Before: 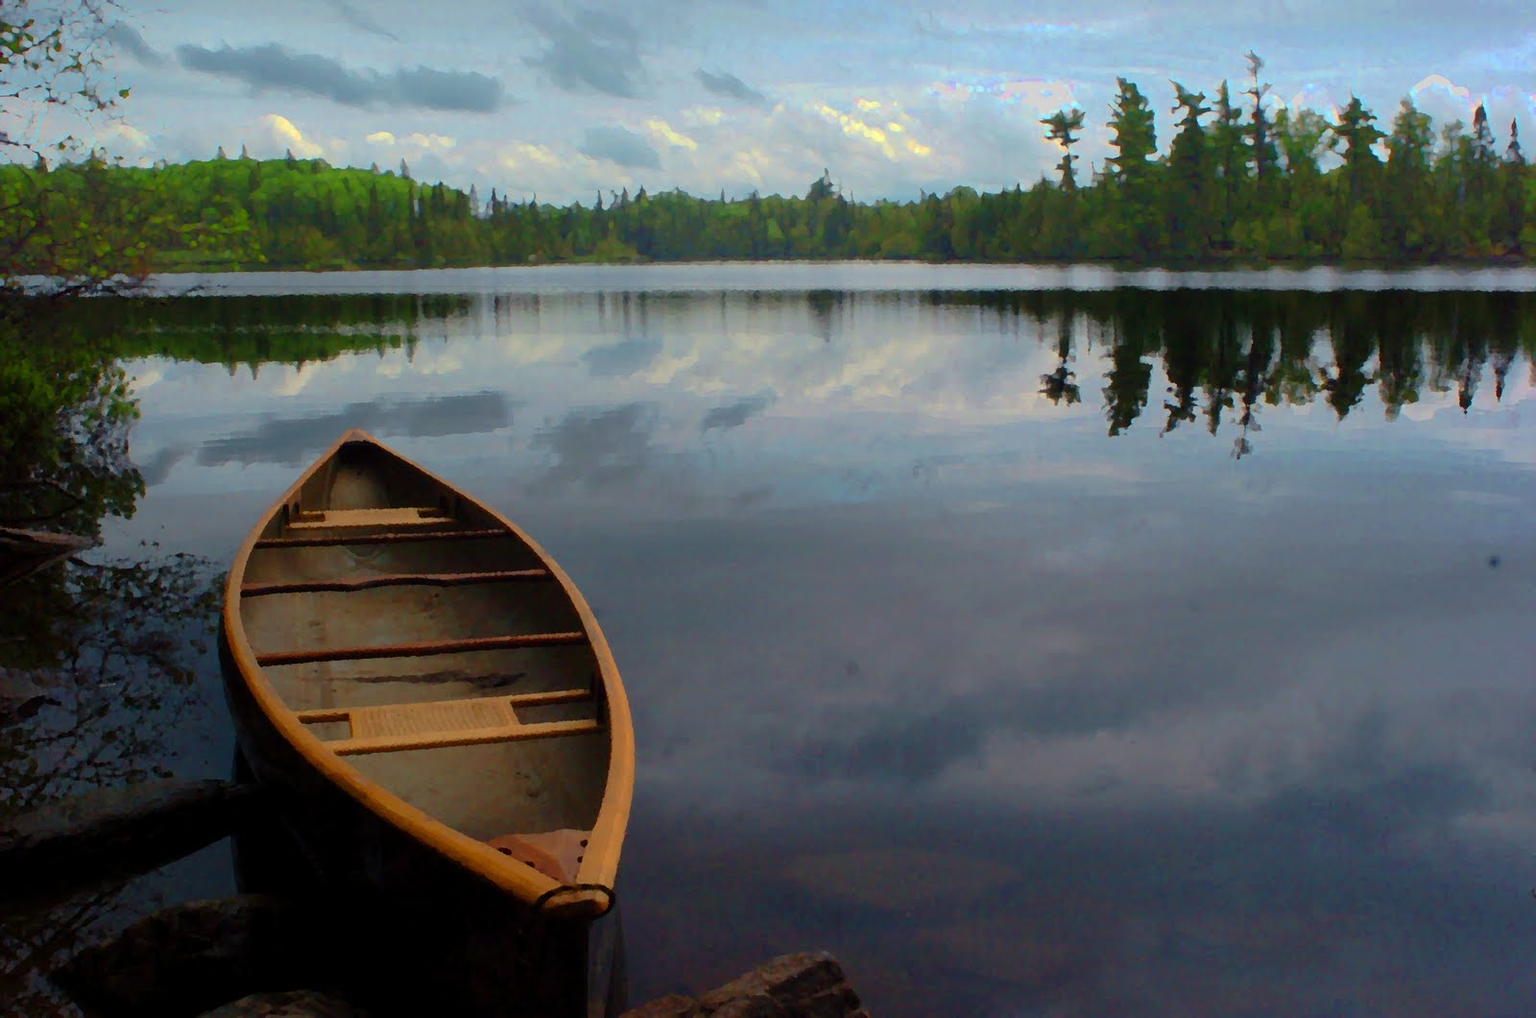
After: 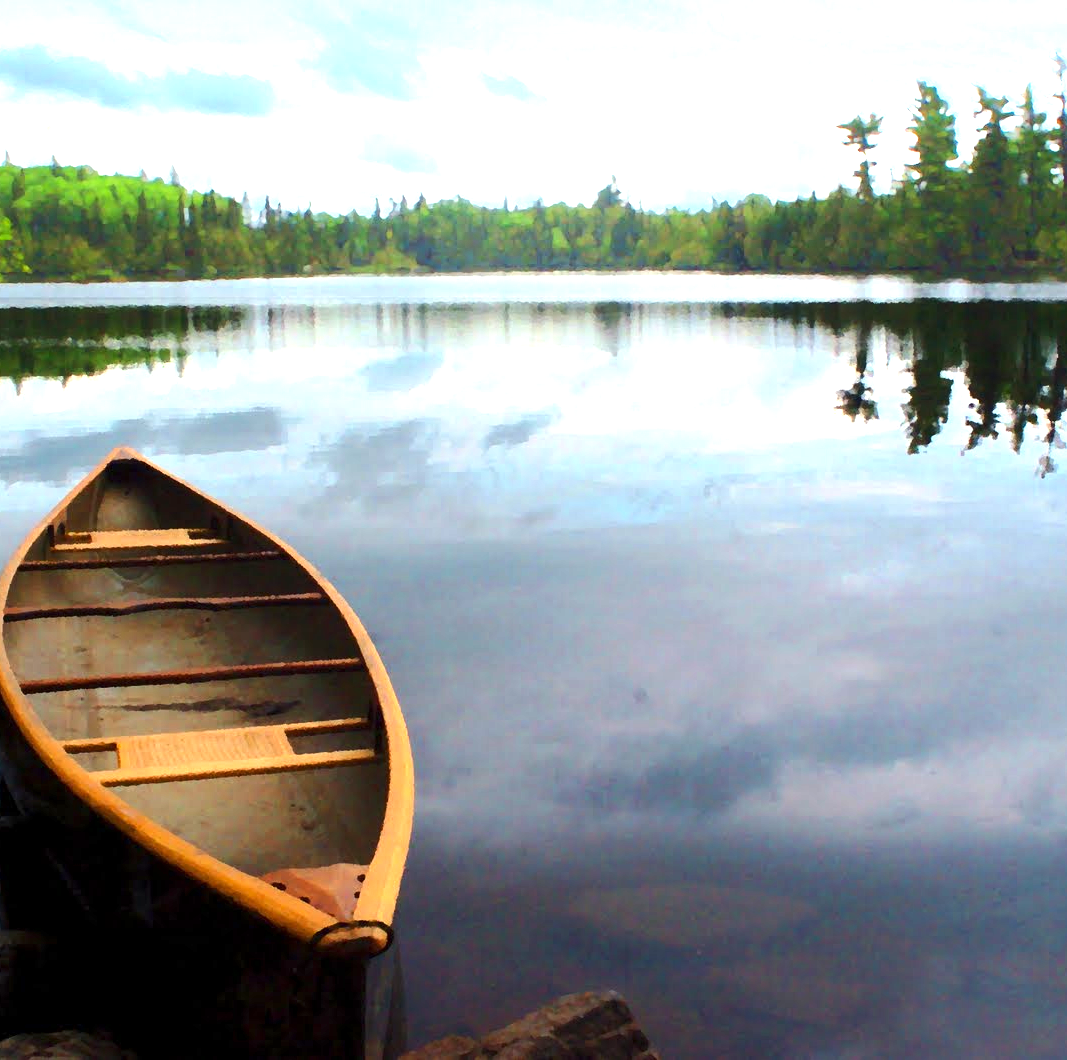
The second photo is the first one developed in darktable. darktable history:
exposure: exposure 1.15 EV, compensate highlight preservation false
crop and rotate: left 15.446%, right 17.836%
tone equalizer: -8 EV 0.001 EV, -7 EV -0.002 EV, -6 EV 0.002 EV, -5 EV -0.03 EV, -4 EV -0.116 EV, -3 EV -0.169 EV, -2 EV 0.24 EV, -1 EV 0.702 EV, +0 EV 0.493 EV
